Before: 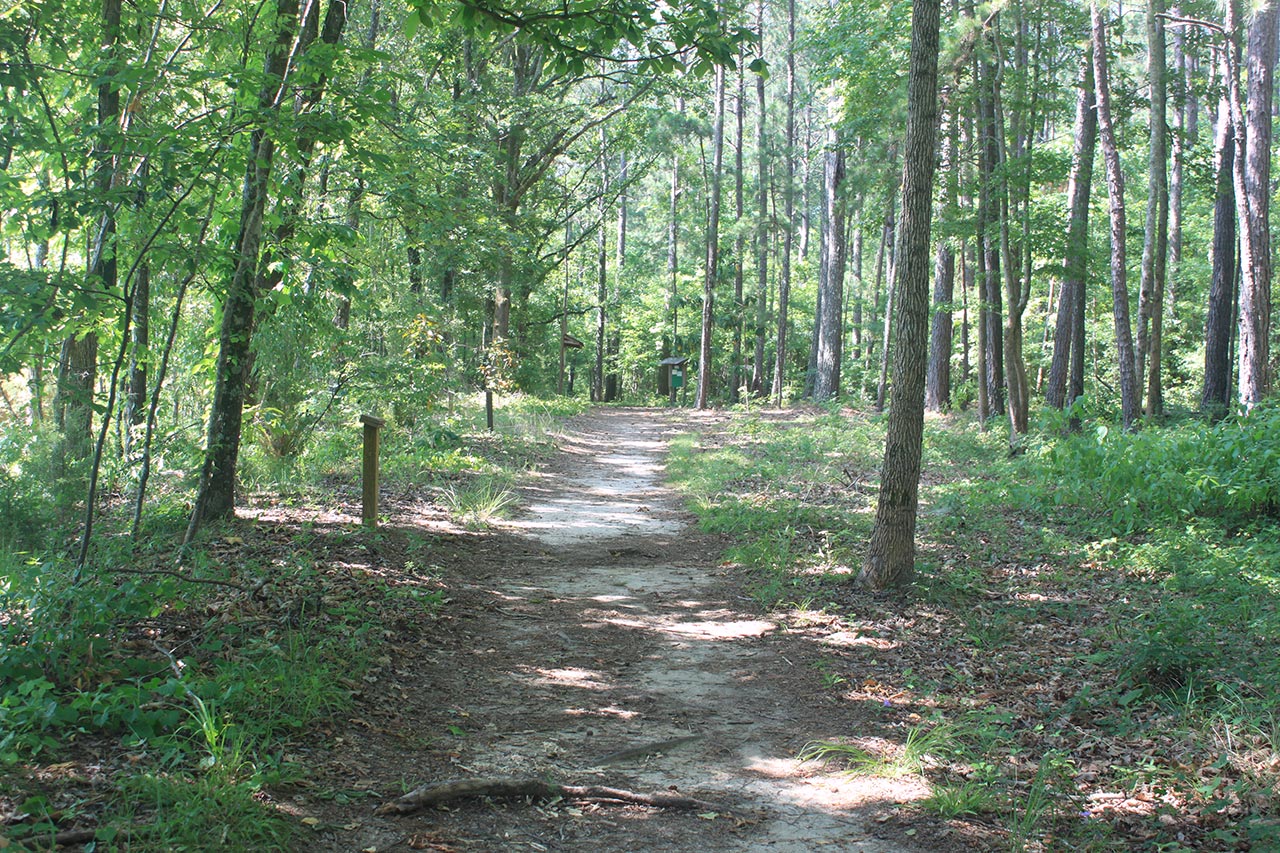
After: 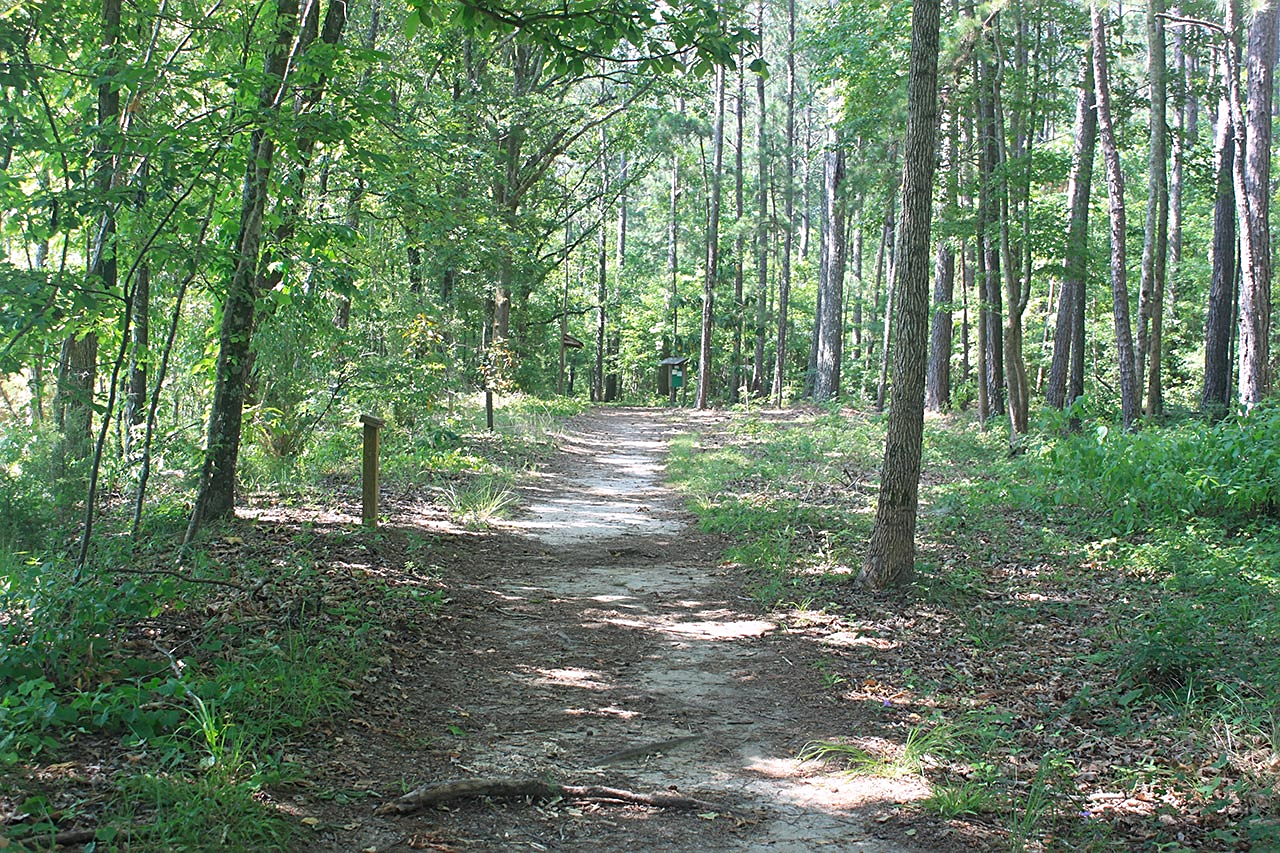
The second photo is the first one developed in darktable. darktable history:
sharpen: on, module defaults
vibrance: vibrance 50%
